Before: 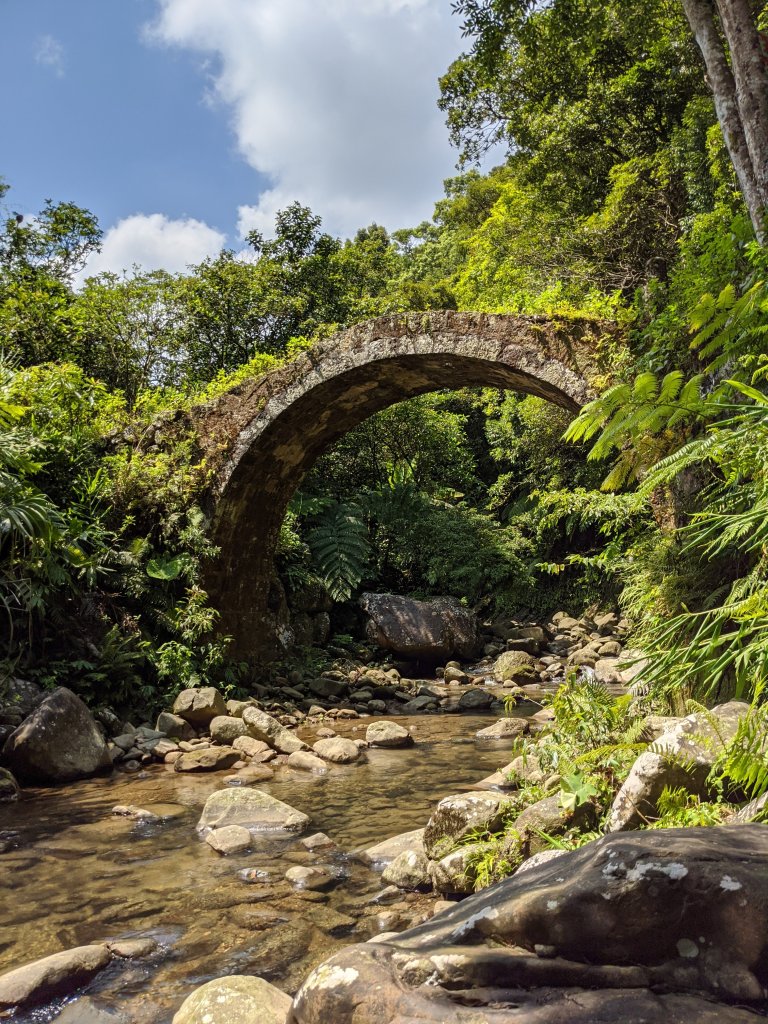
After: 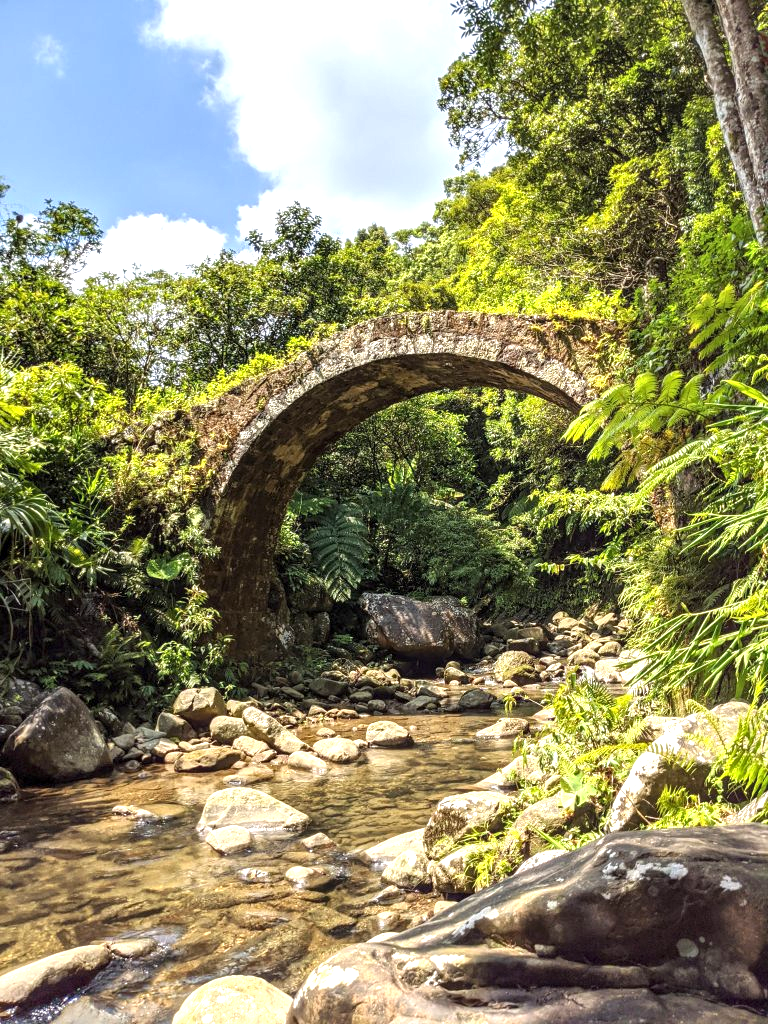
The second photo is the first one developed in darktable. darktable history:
exposure: black level correction 0, exposure 0.949 EV, compensate exposure bias true, compensate highlight preservation false
local contrast: on, module defaults
